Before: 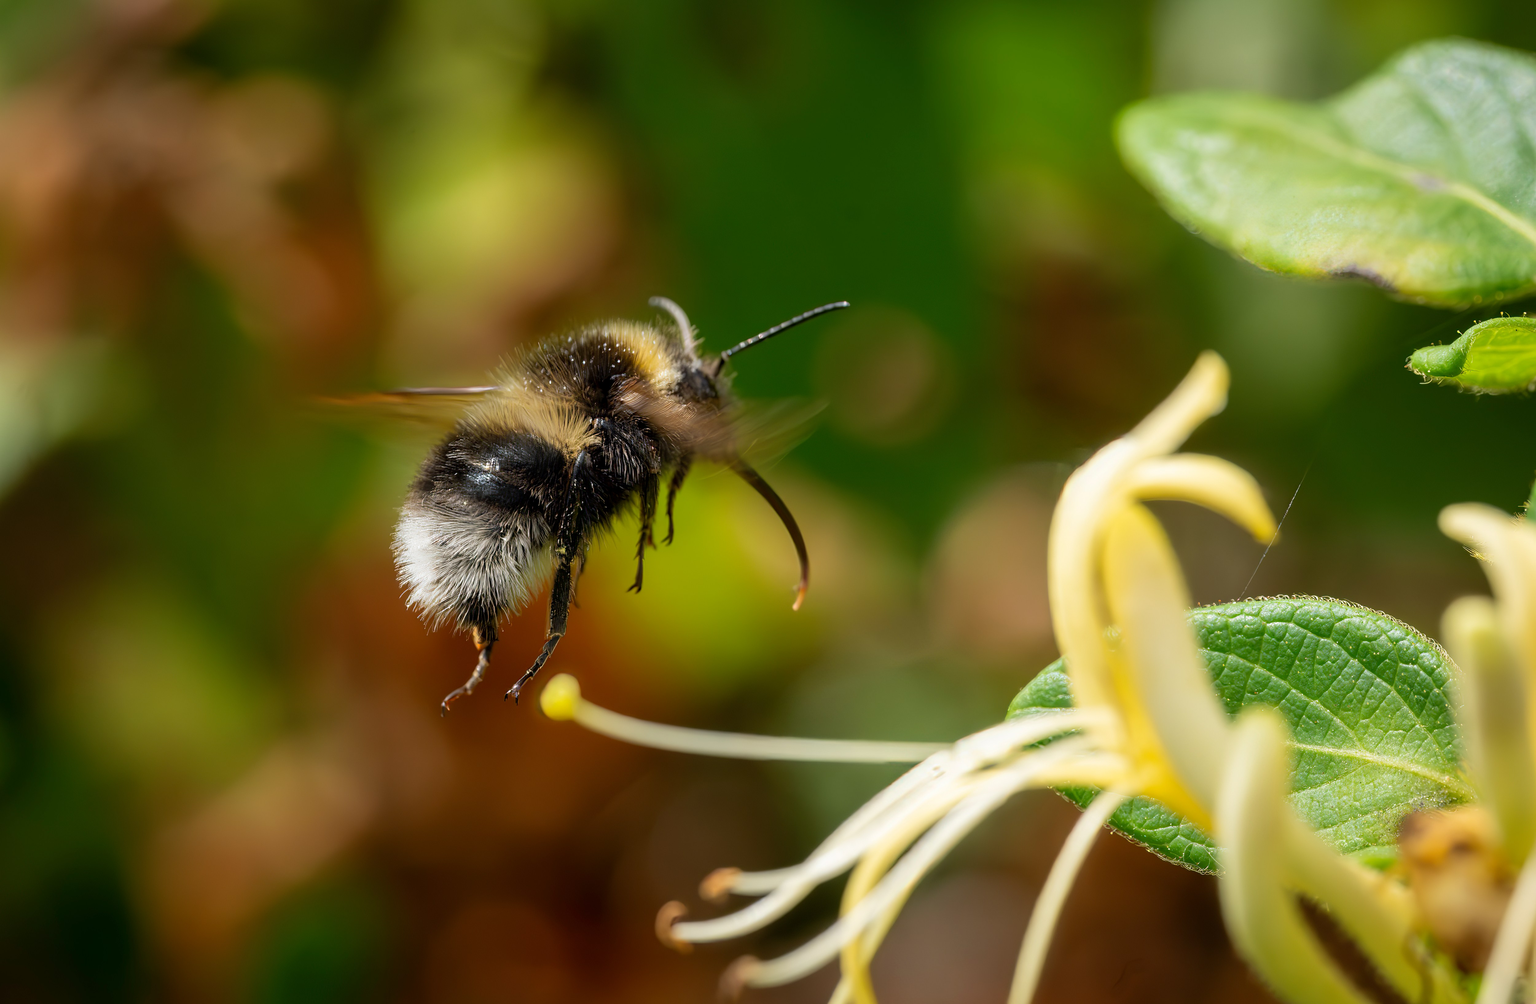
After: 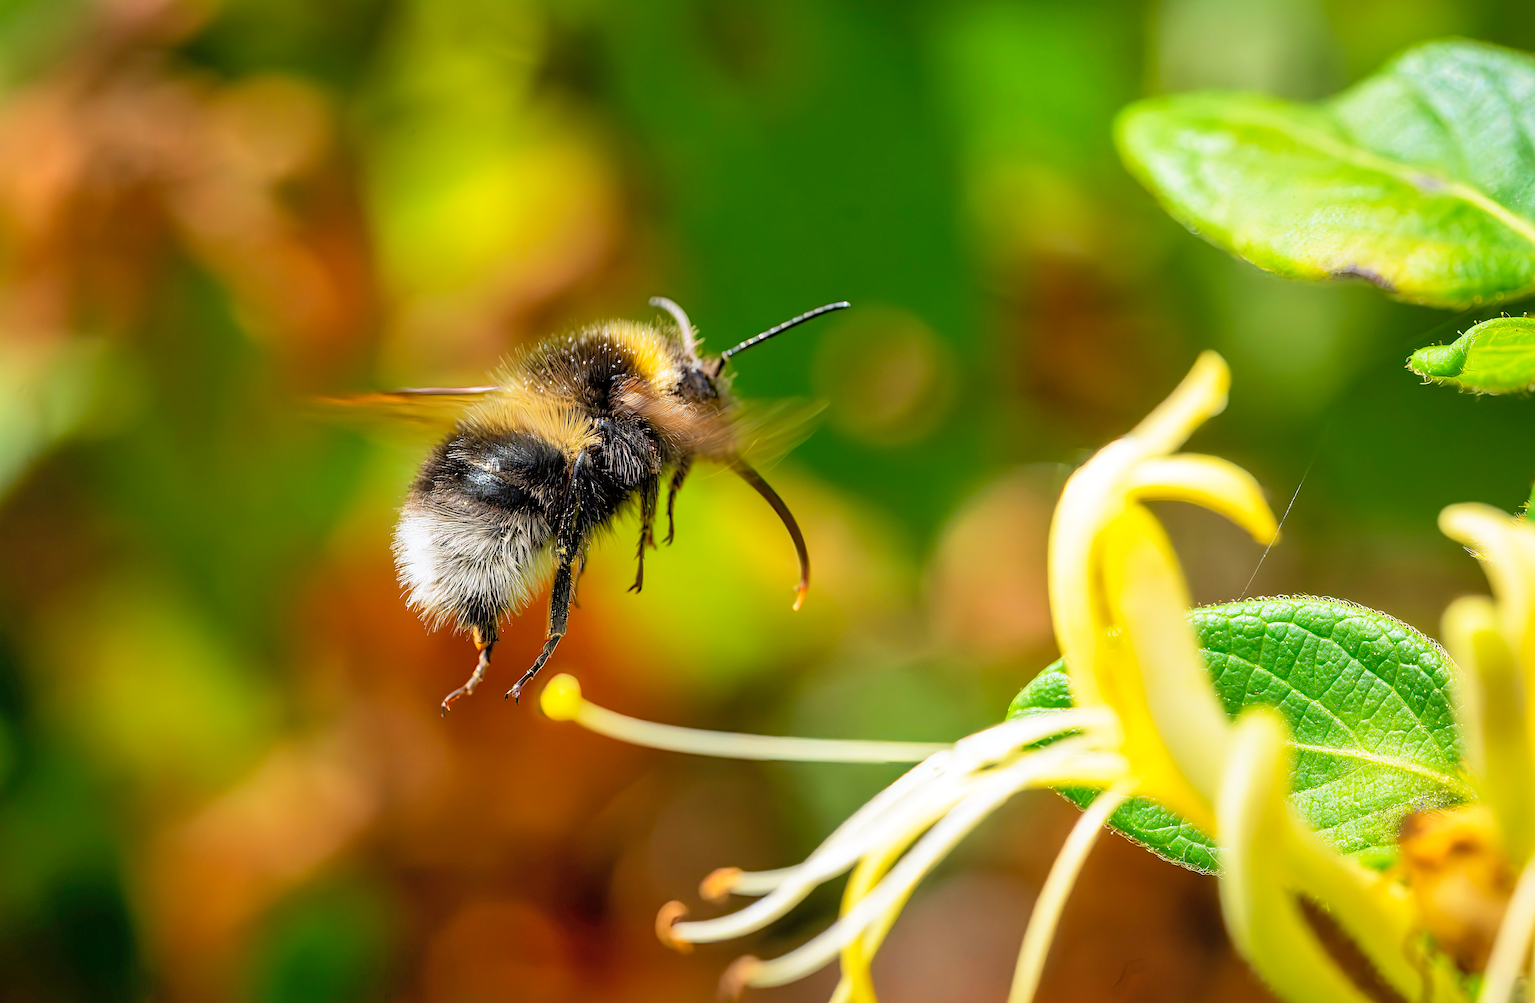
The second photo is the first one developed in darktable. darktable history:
sharpen: on, module defaults
tone curve: curves: ch0 [(0, 0) (0.004, 0.001) (0.133, 0.16) (0.325, 0.399) (0.475, 0.588) (0.832, 0.903) (1, 1)], color space Lab, linked channels, preserve colors none
base curve: curves: ch0 [(0, 0) (0.579, 0.807) (1, 1)], preserve colors none
shadows and highlights: on, module defaults
haze removal: strength 0.29, distance 0.25, compatibility mode true, adaptive false
